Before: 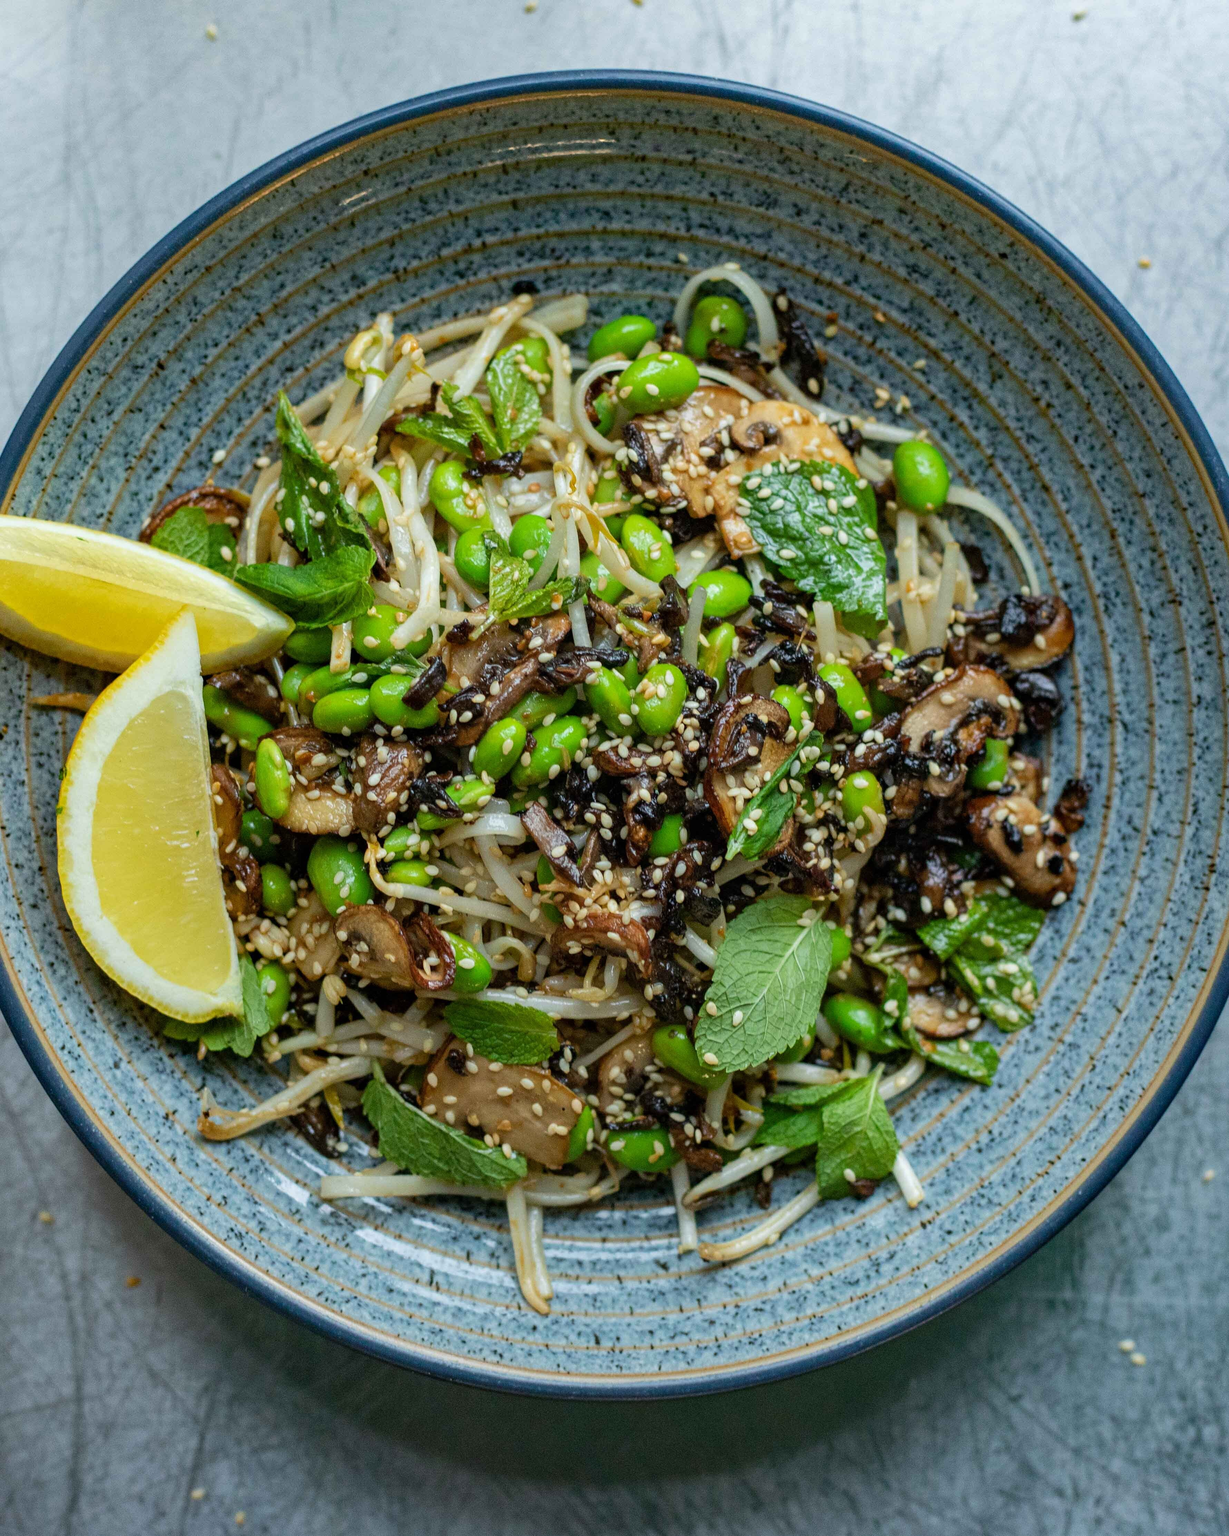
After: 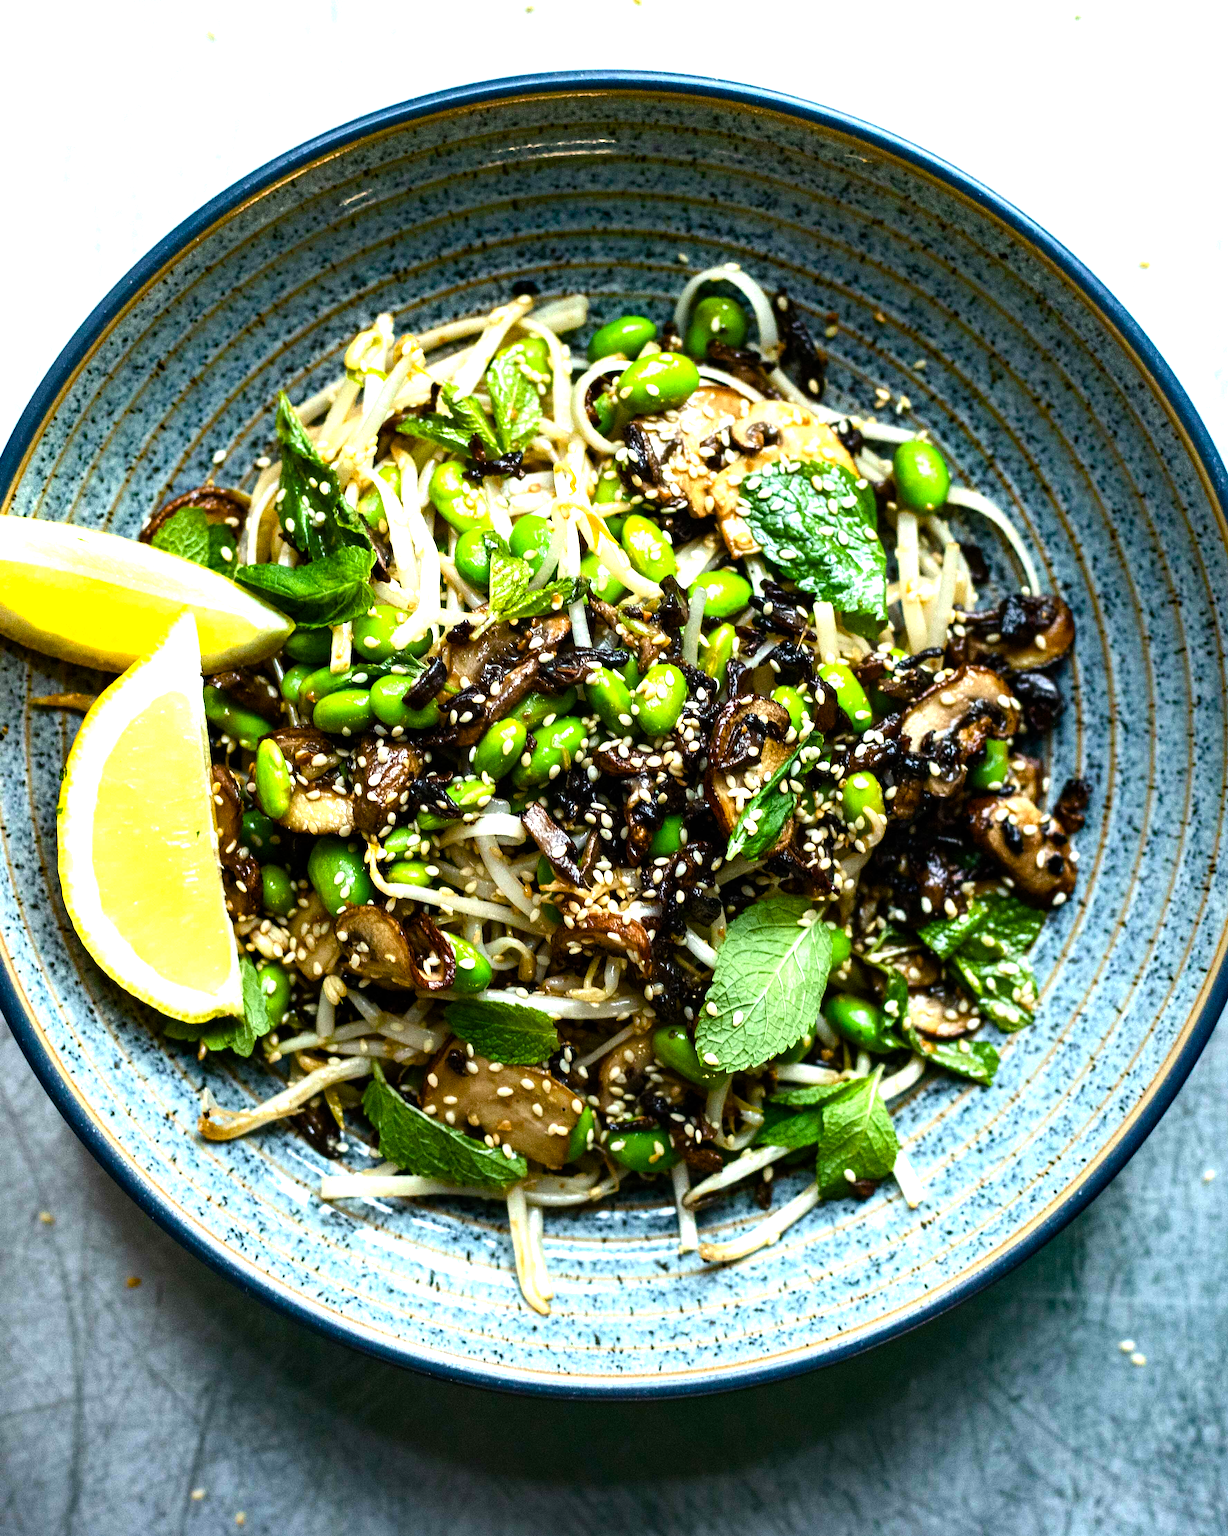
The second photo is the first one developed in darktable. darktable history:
tone equalizer: -8 EV -1.12 EV, -7 EV -0.98 EV, -6 EV -0.835 EV, -5 EV -0.558 EV, -3 EV 0.556 EV, -2 EV 0.896 EV, -1 EV 0.999 EV, +0 EV 1.07 EV, smoothing diameter 2.14%, edges refinement/feathering 23.44, mask exposure compensation -1.57 EV, filter diffusion 5
color balance rgb: perceptual saturation grading › global saturation 20%, perceptual saturation grading › highlights -24.763%, perceptual saturation grading › shadows 50.56%, perceptual brilliance grading › global brilliance -5.681%, perceptual brilliance grading › highlights 24.511%, perceptual brilliance grading › mid-tones 7.441%, perceptual brilliance grading › shadows -4.856%
